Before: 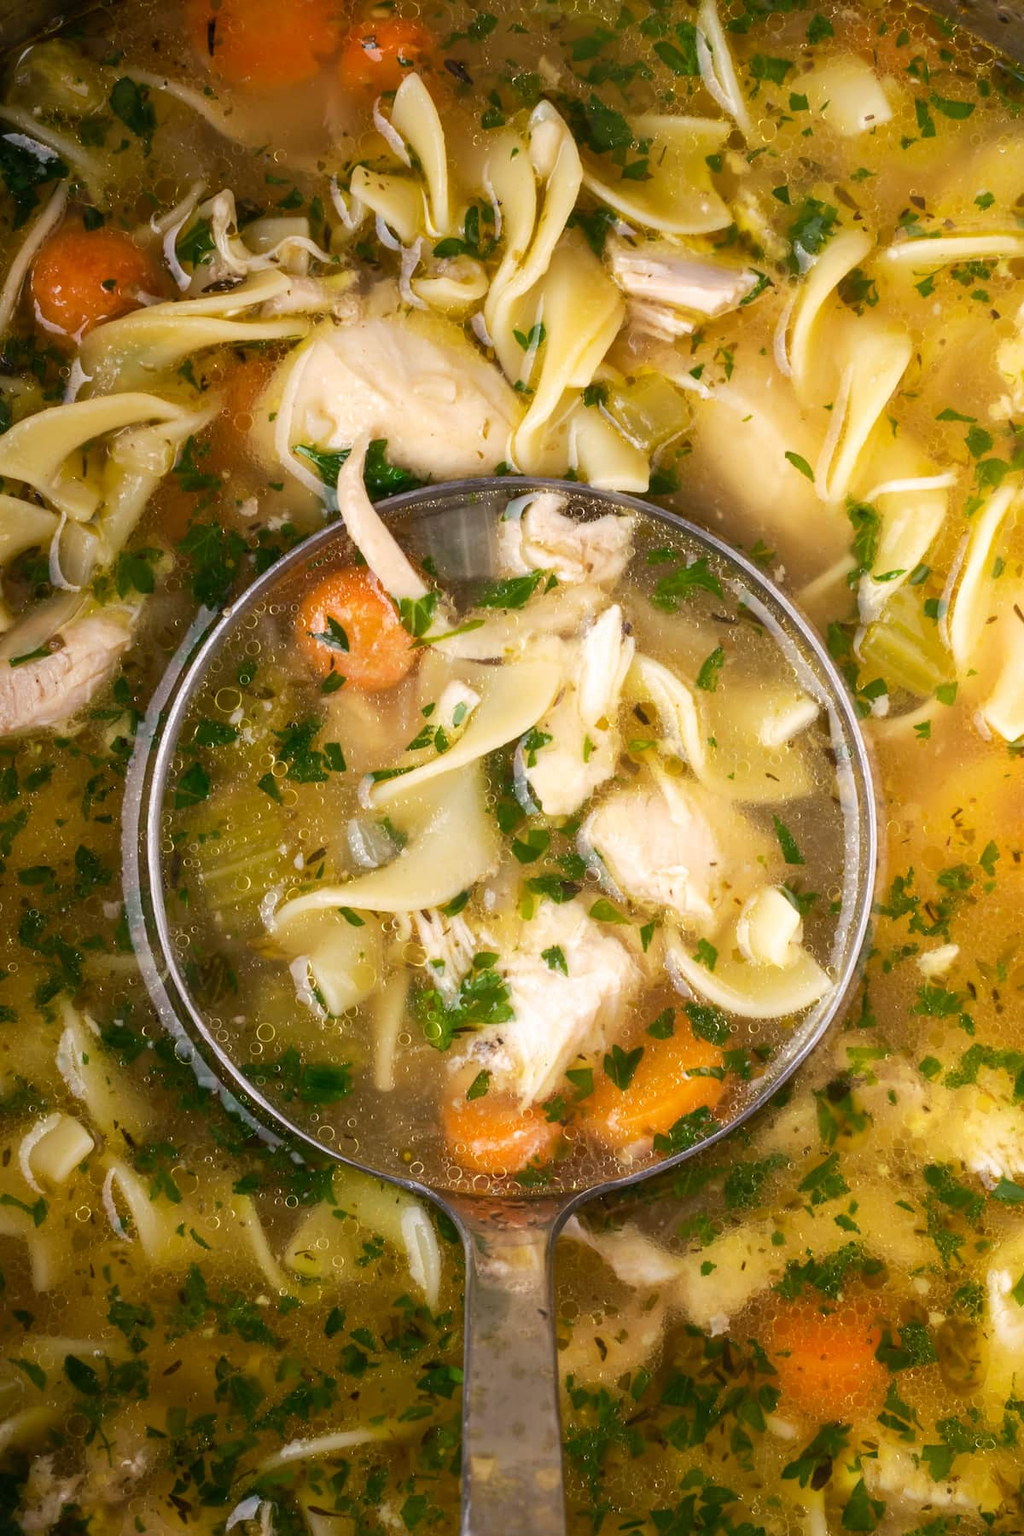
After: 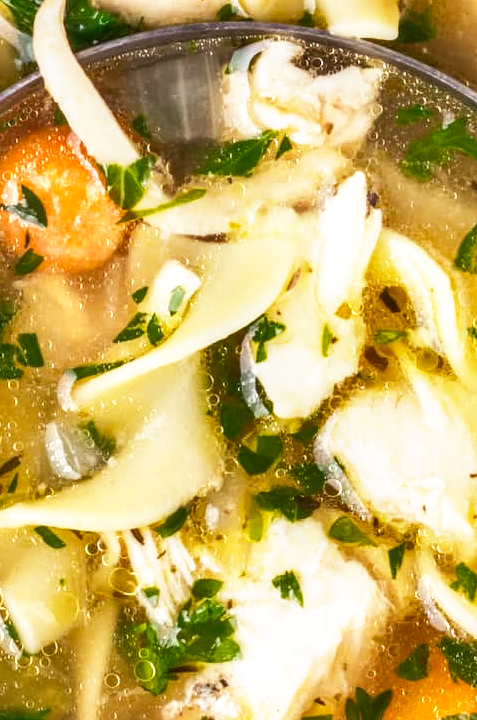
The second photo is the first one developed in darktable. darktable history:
local contrast: on, module defaults
shadows and highlights: soften with gaussian
crop: left 30.182%, top 29.845%, right 30.002%, bottom 30.122%
base curve: curves: ch0 [(0, 0) (0.557, 0.834) (1, 1)], preserve colors none
